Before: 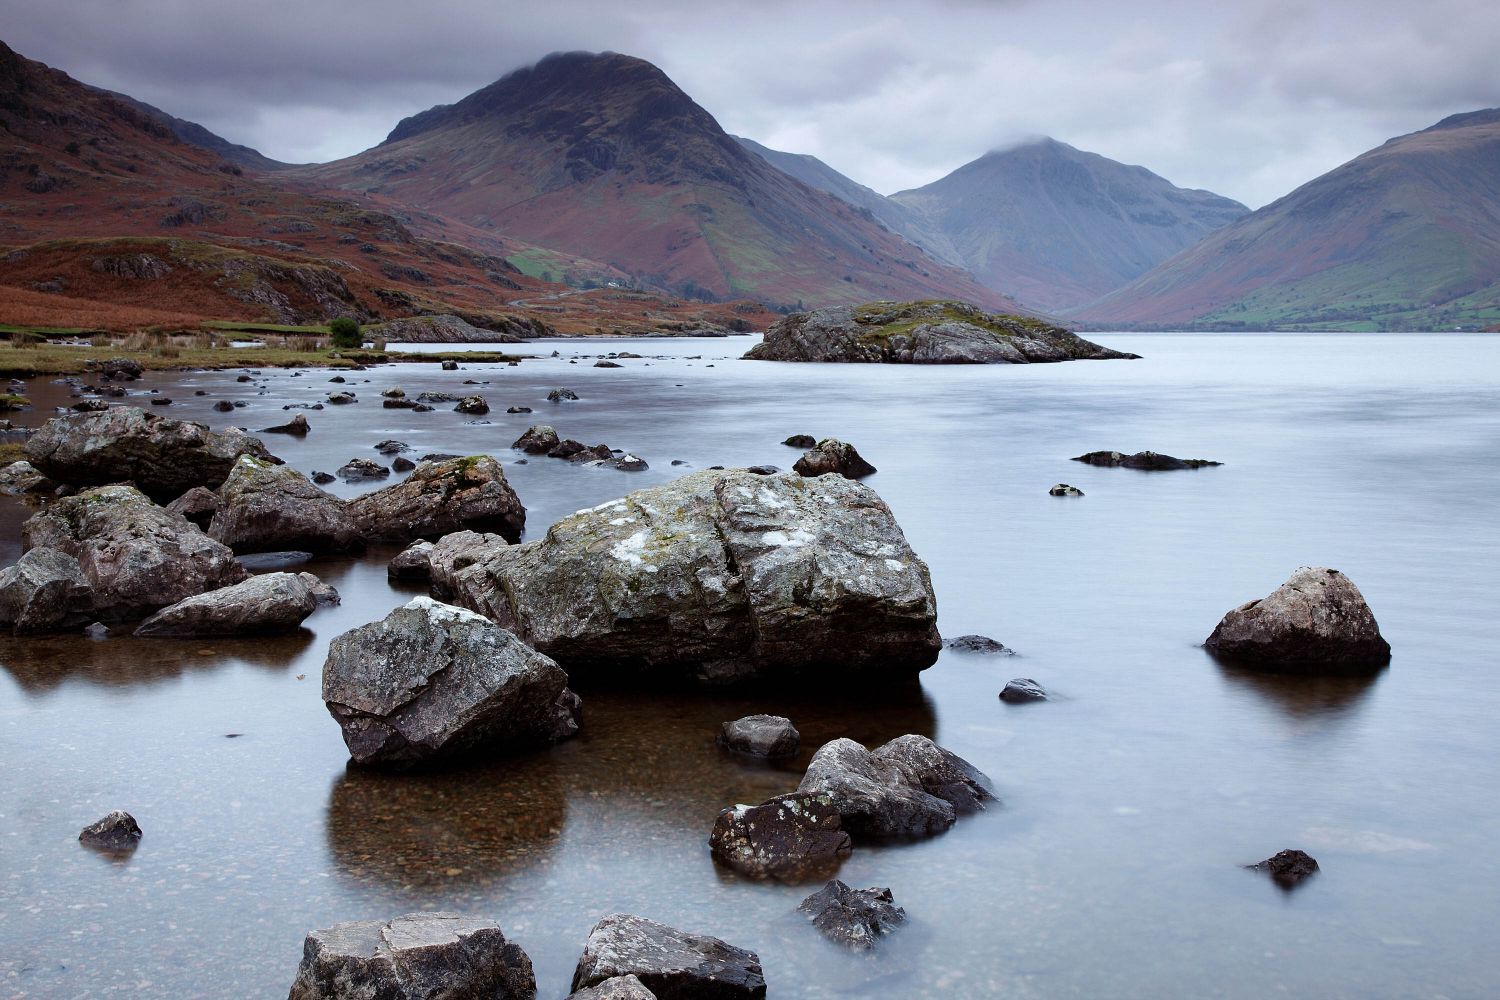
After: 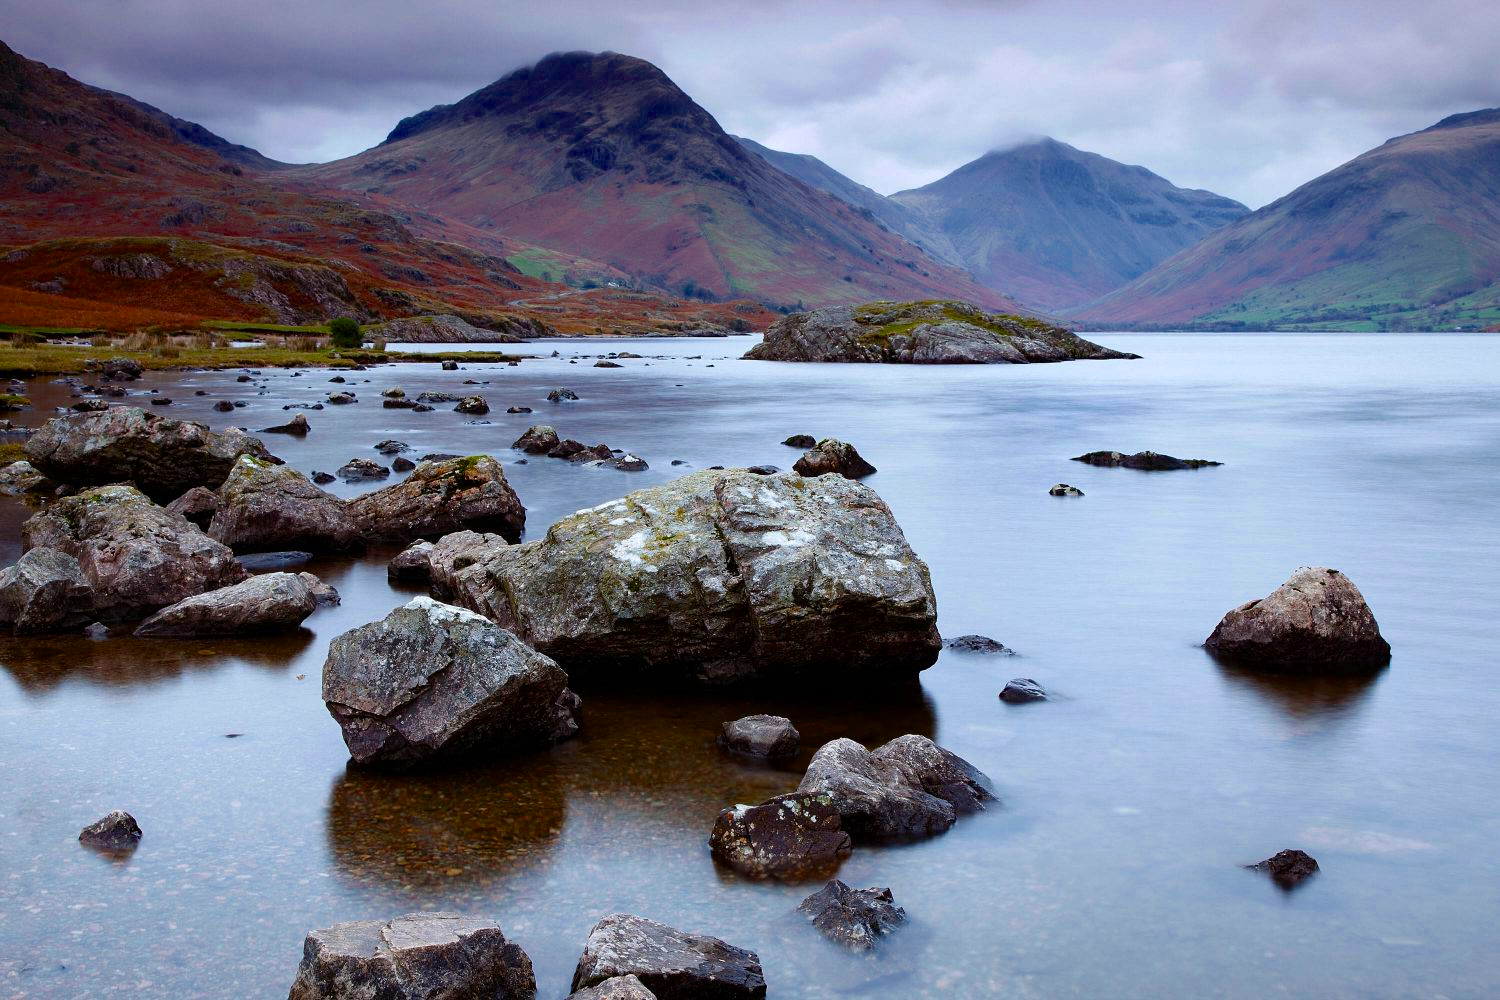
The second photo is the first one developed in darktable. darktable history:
color balance rgb: shadows lift › hue 85.43°, highlights gain › chroma 0.266%, highlights gain › hue 331.93°, linear chroma grading › global chroma 15.593%, perceptual saturation grading › global saturation 30.114%, saturation formula JzAzBz (2021)
